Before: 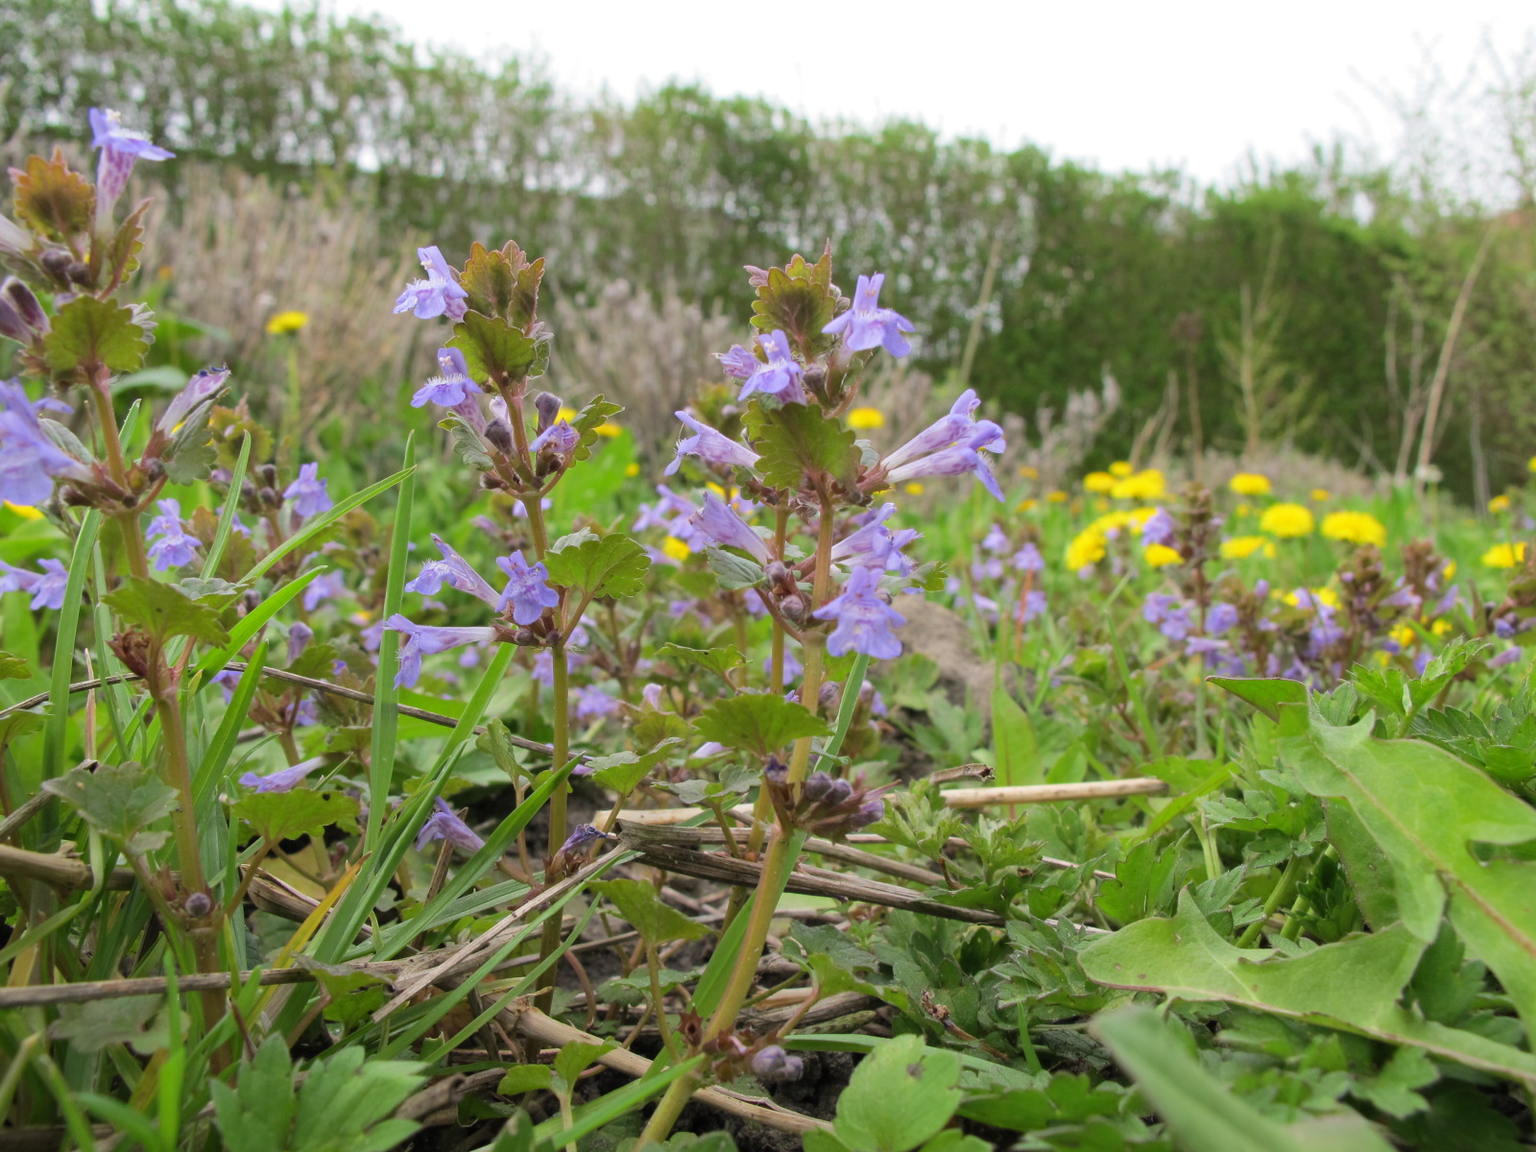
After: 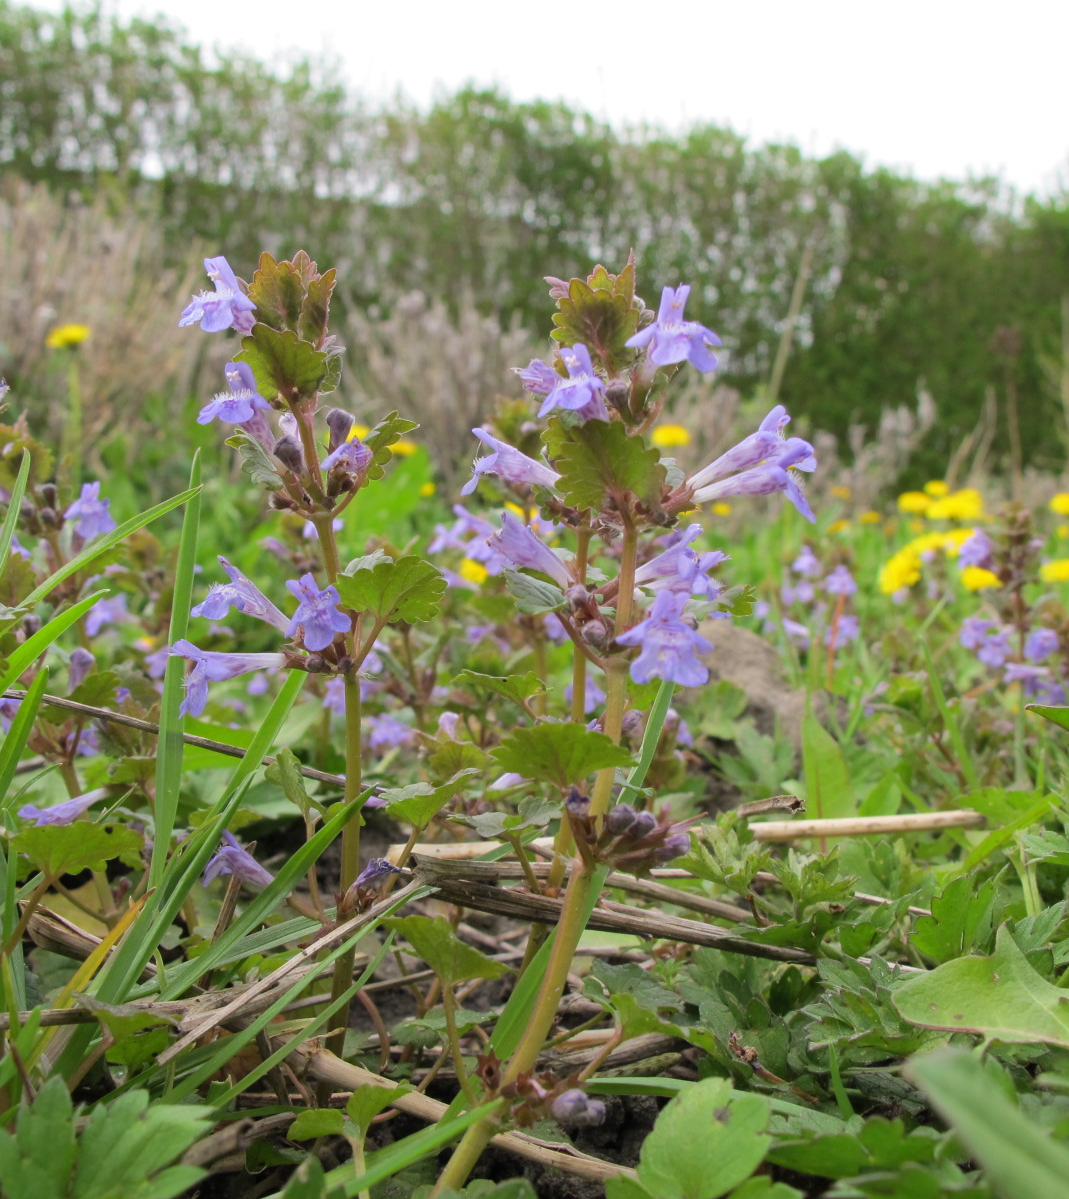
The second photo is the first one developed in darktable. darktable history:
crop and rotate: left 14.486%, right 18.672%
